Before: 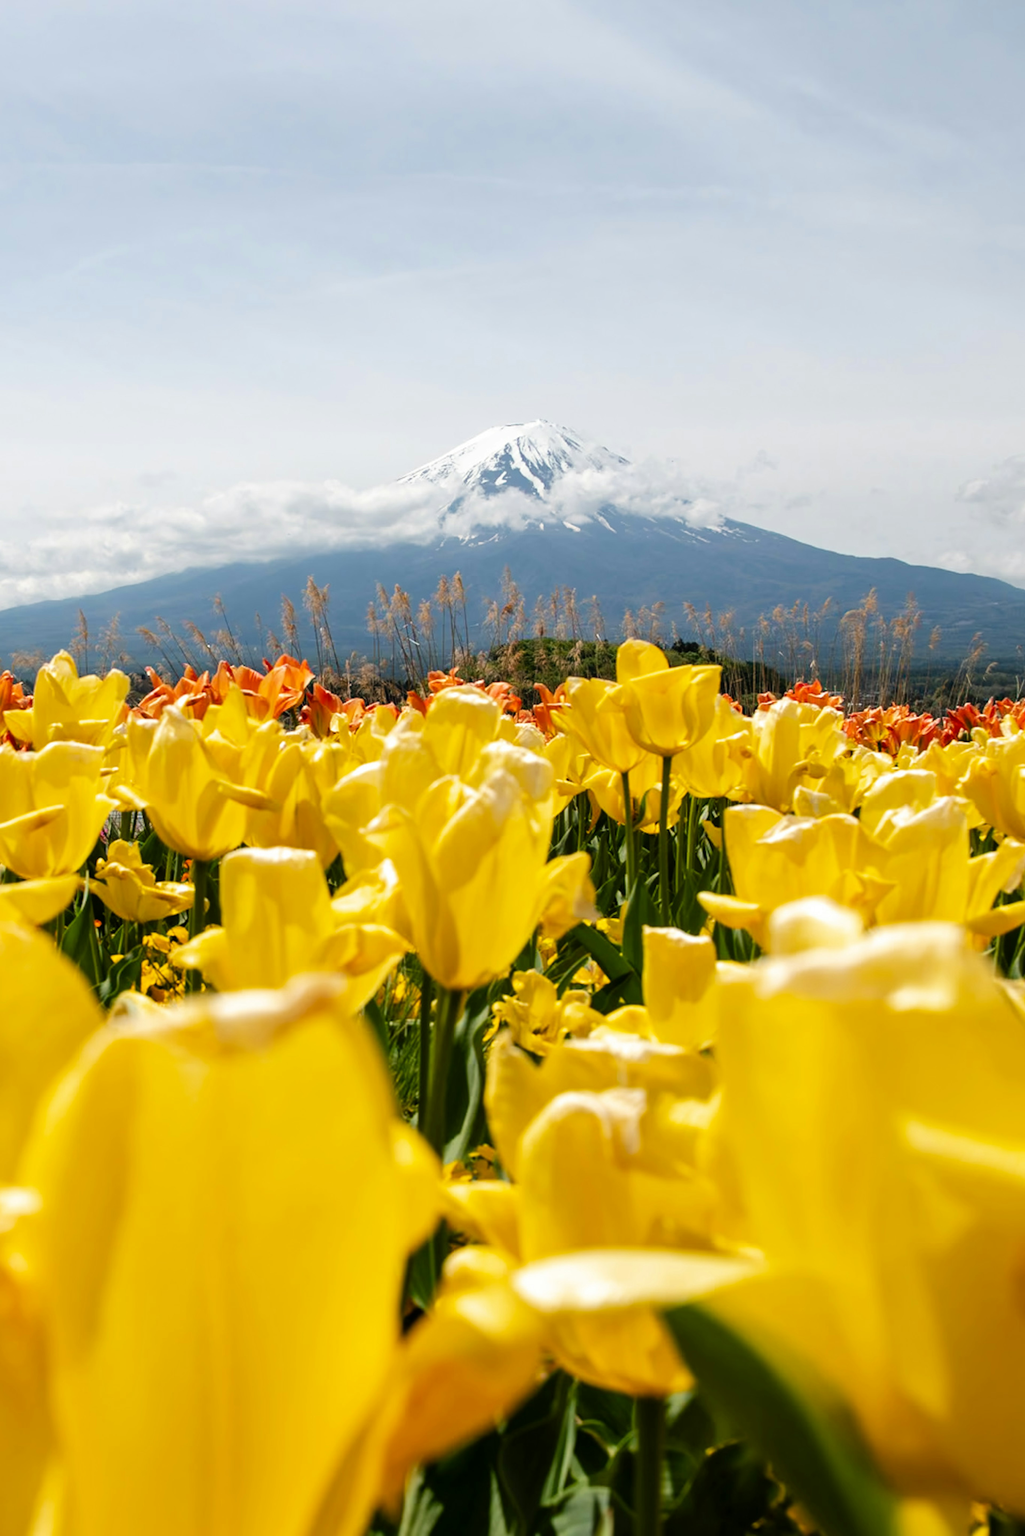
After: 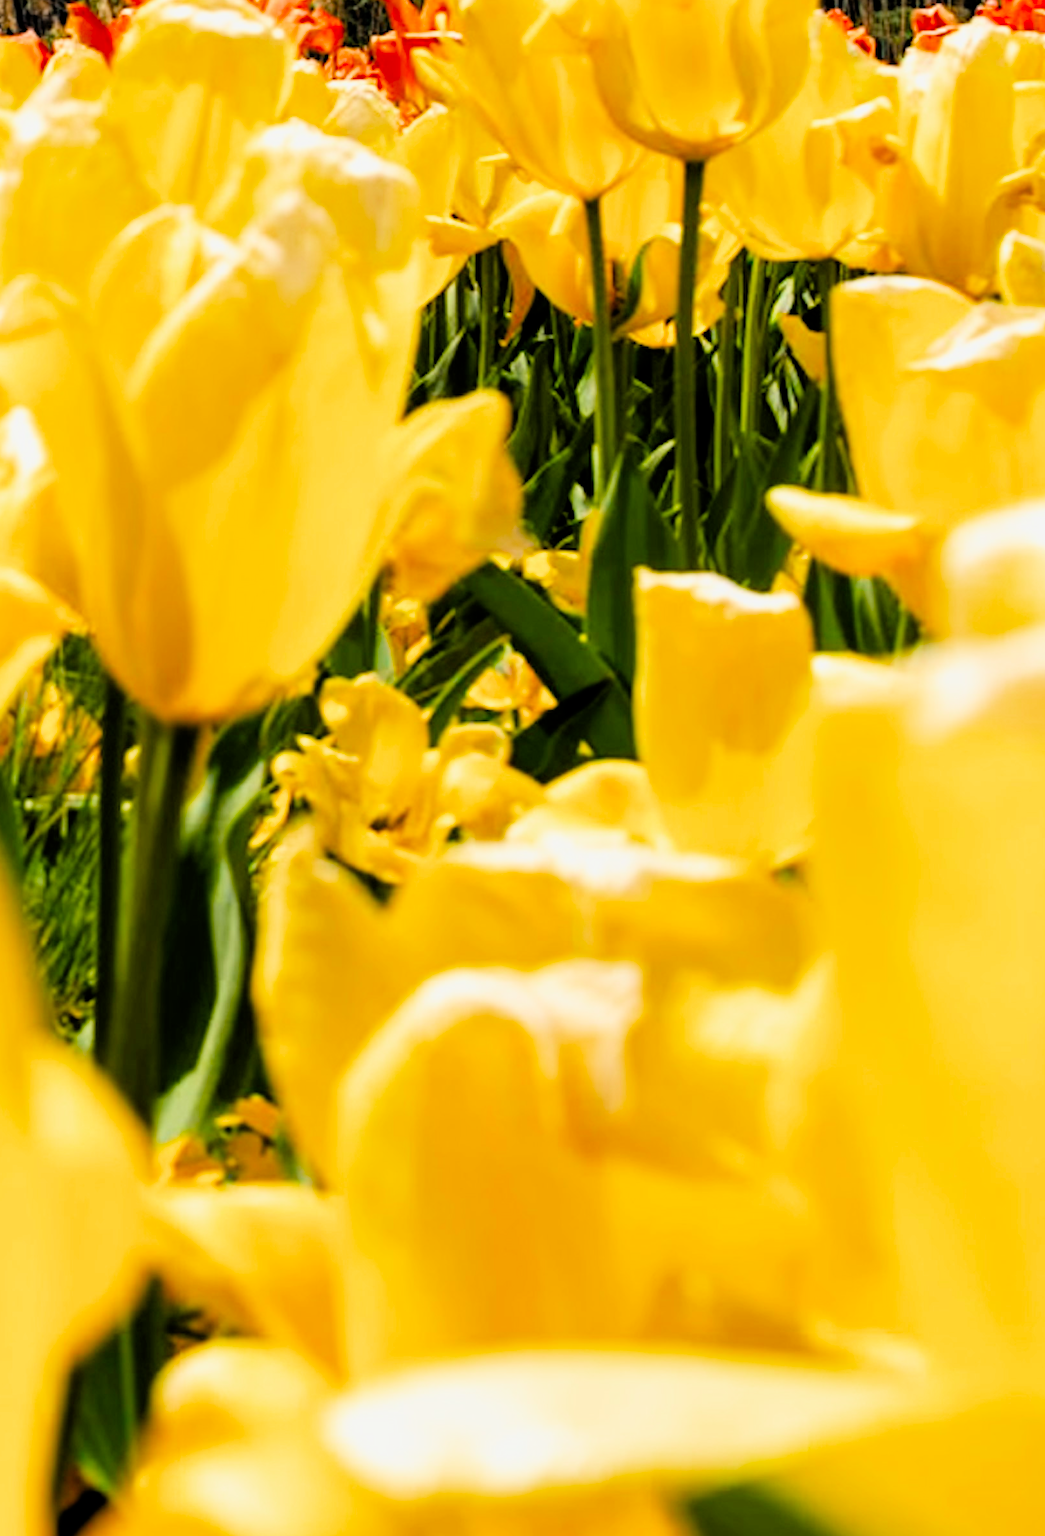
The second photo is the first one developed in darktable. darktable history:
crop: left 37.025%, top 44.928%, right 20.64%, bottom 13.604%
exposure: black level correction 0, exposure 0.701 EV, compensate highlight preservation false
filmic rgb: black relative exposure -7.74 EV, white relative exposure 4.45 EV, target black luminance 0%, hardness 3.76, latitude 50.77%, contrast 1.065, highlights saturation mix 9.26%, shadows ↔ highlights balance -0.215%, color science v4 (2020)
